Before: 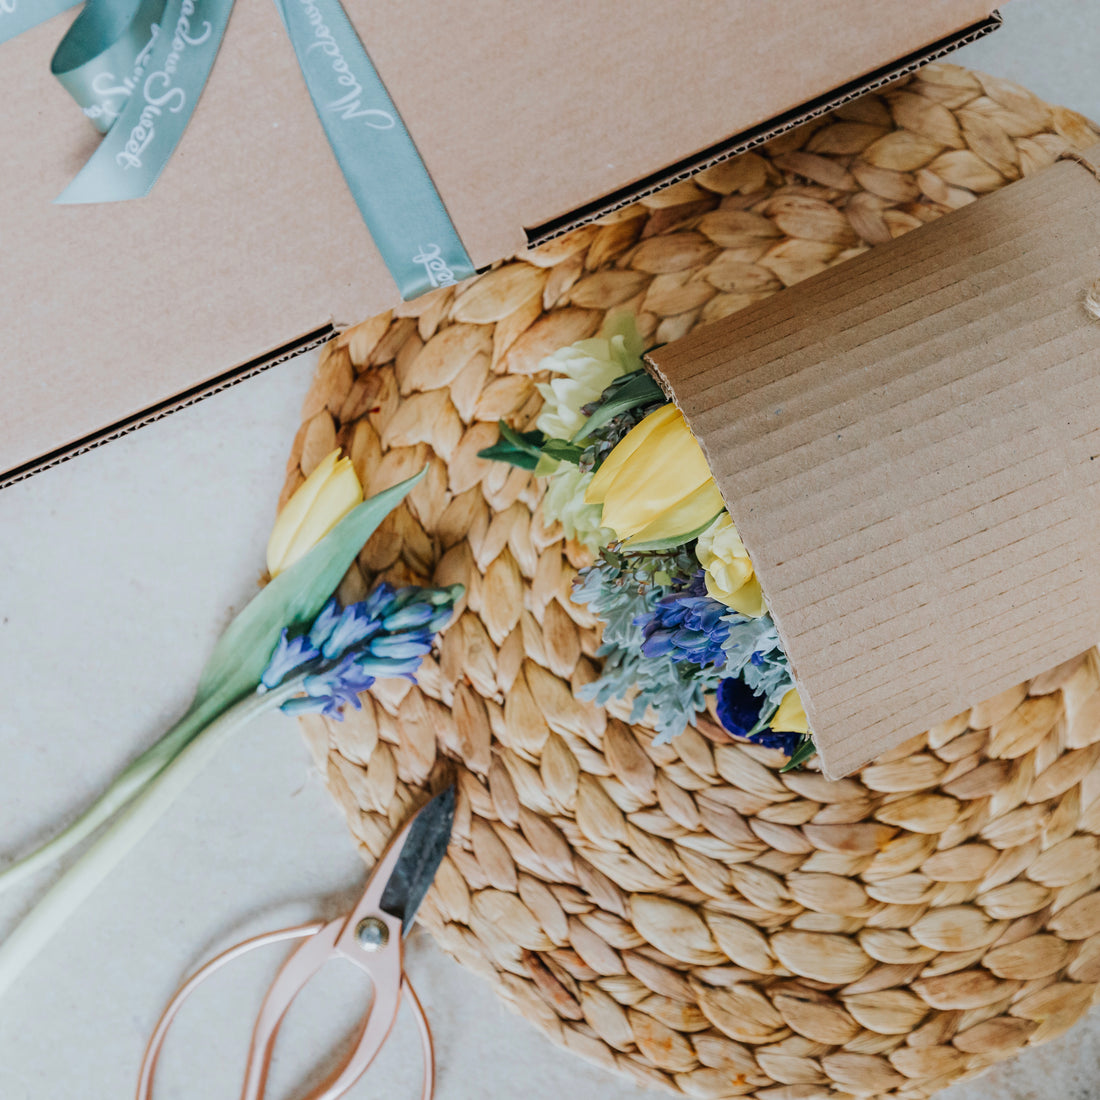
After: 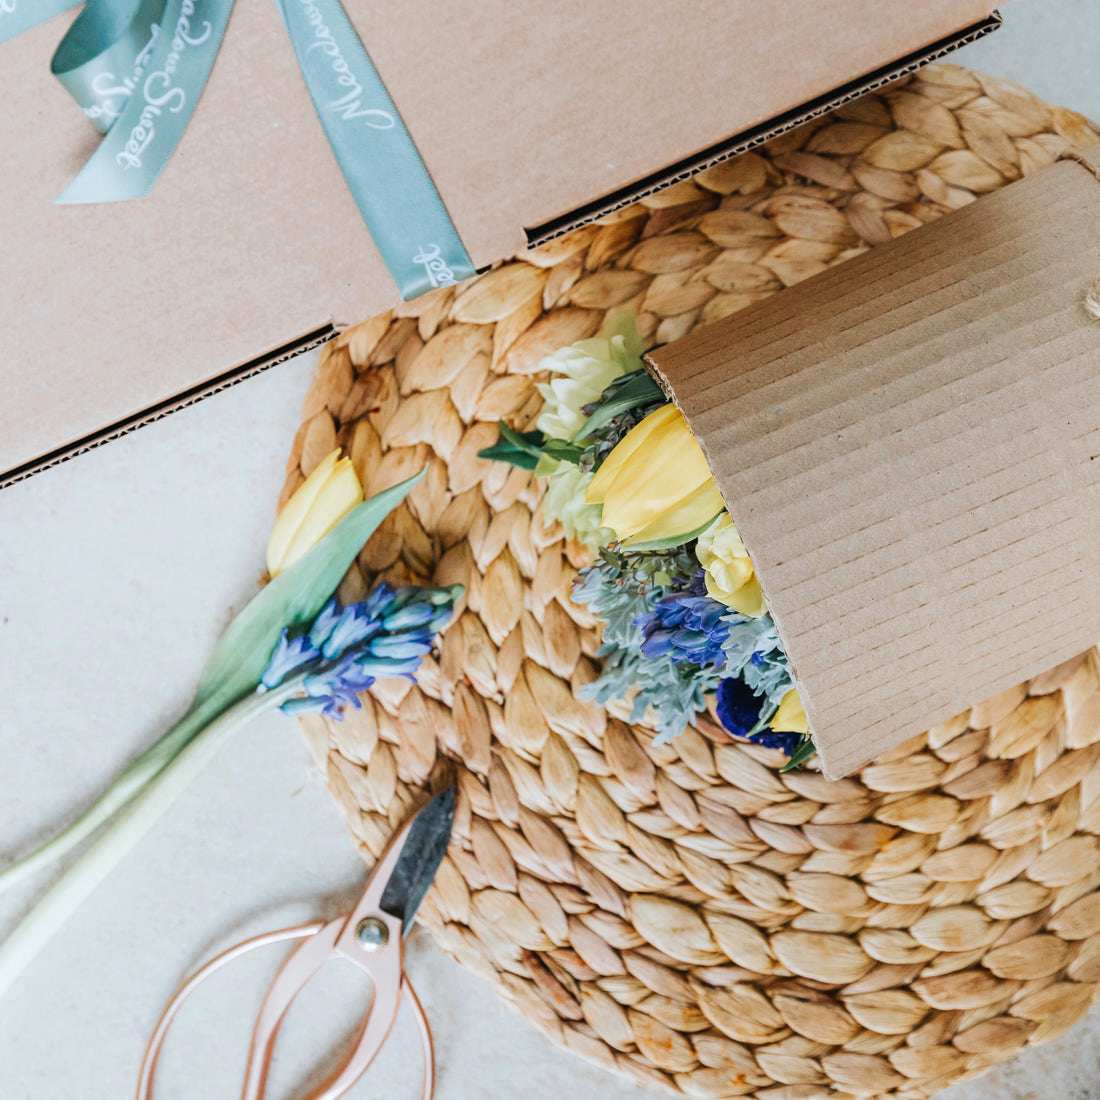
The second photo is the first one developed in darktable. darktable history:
exposure: black level correction 0, exposure 0.3 EV, compensate exposure bias true, compensate highlight preservation false
